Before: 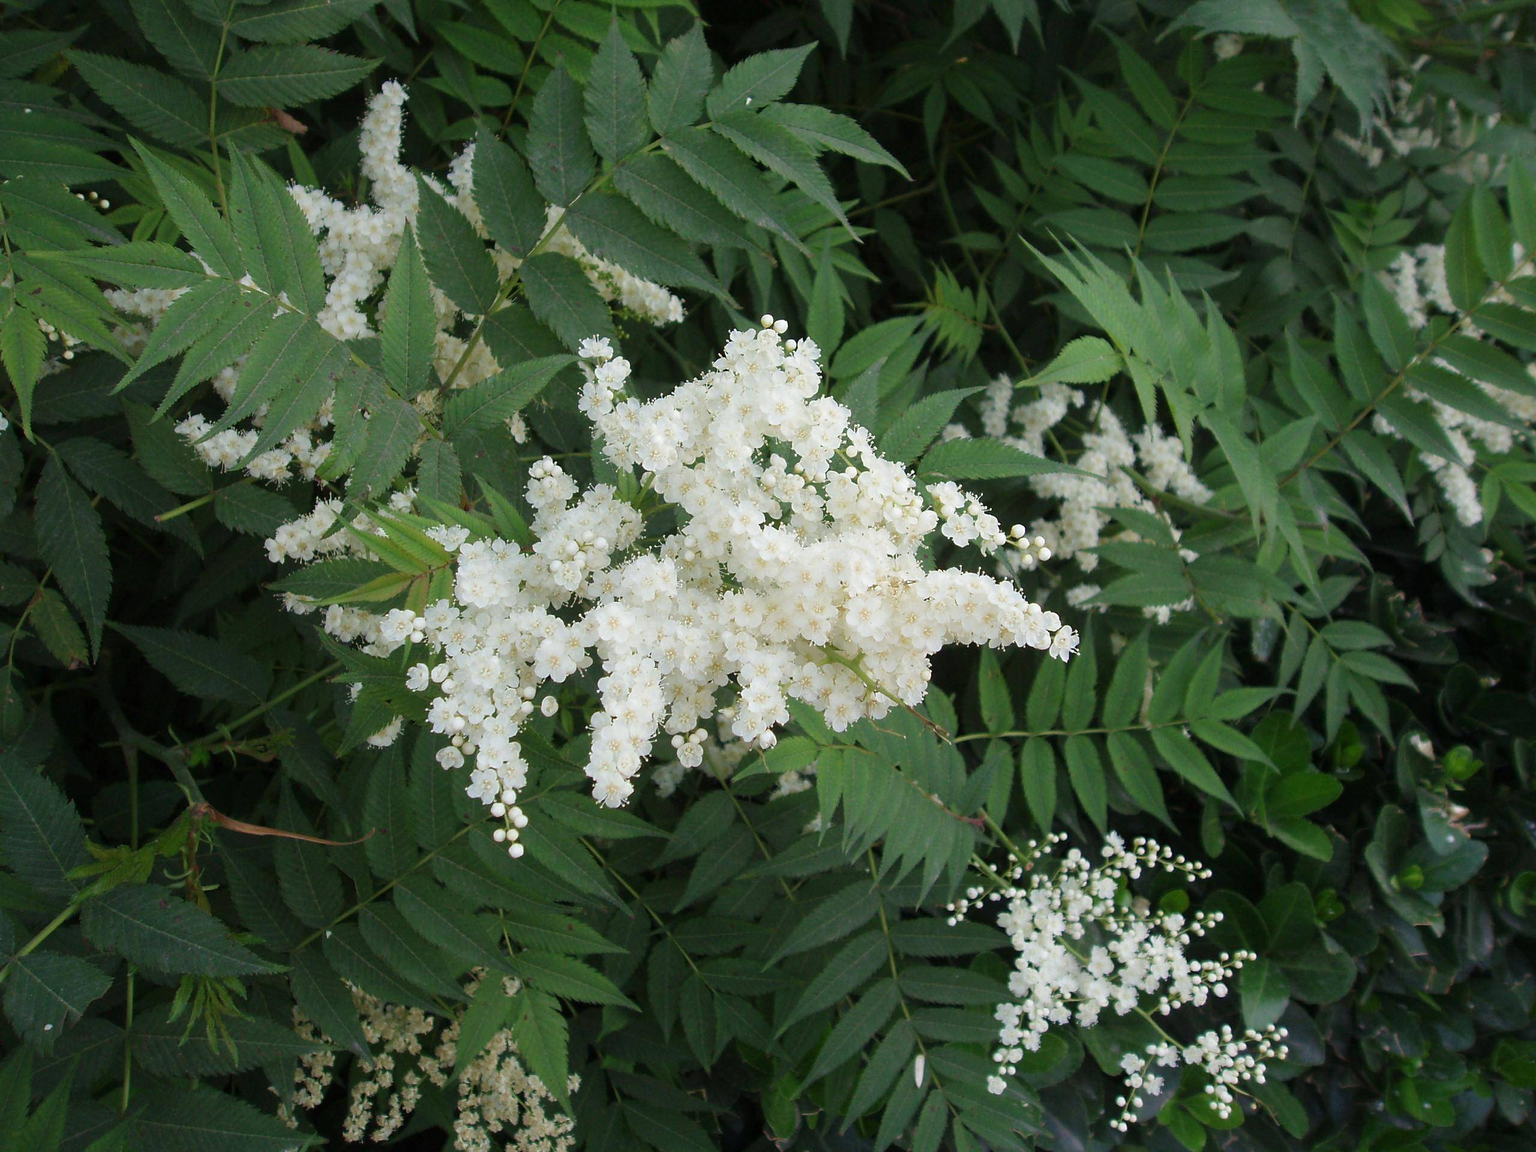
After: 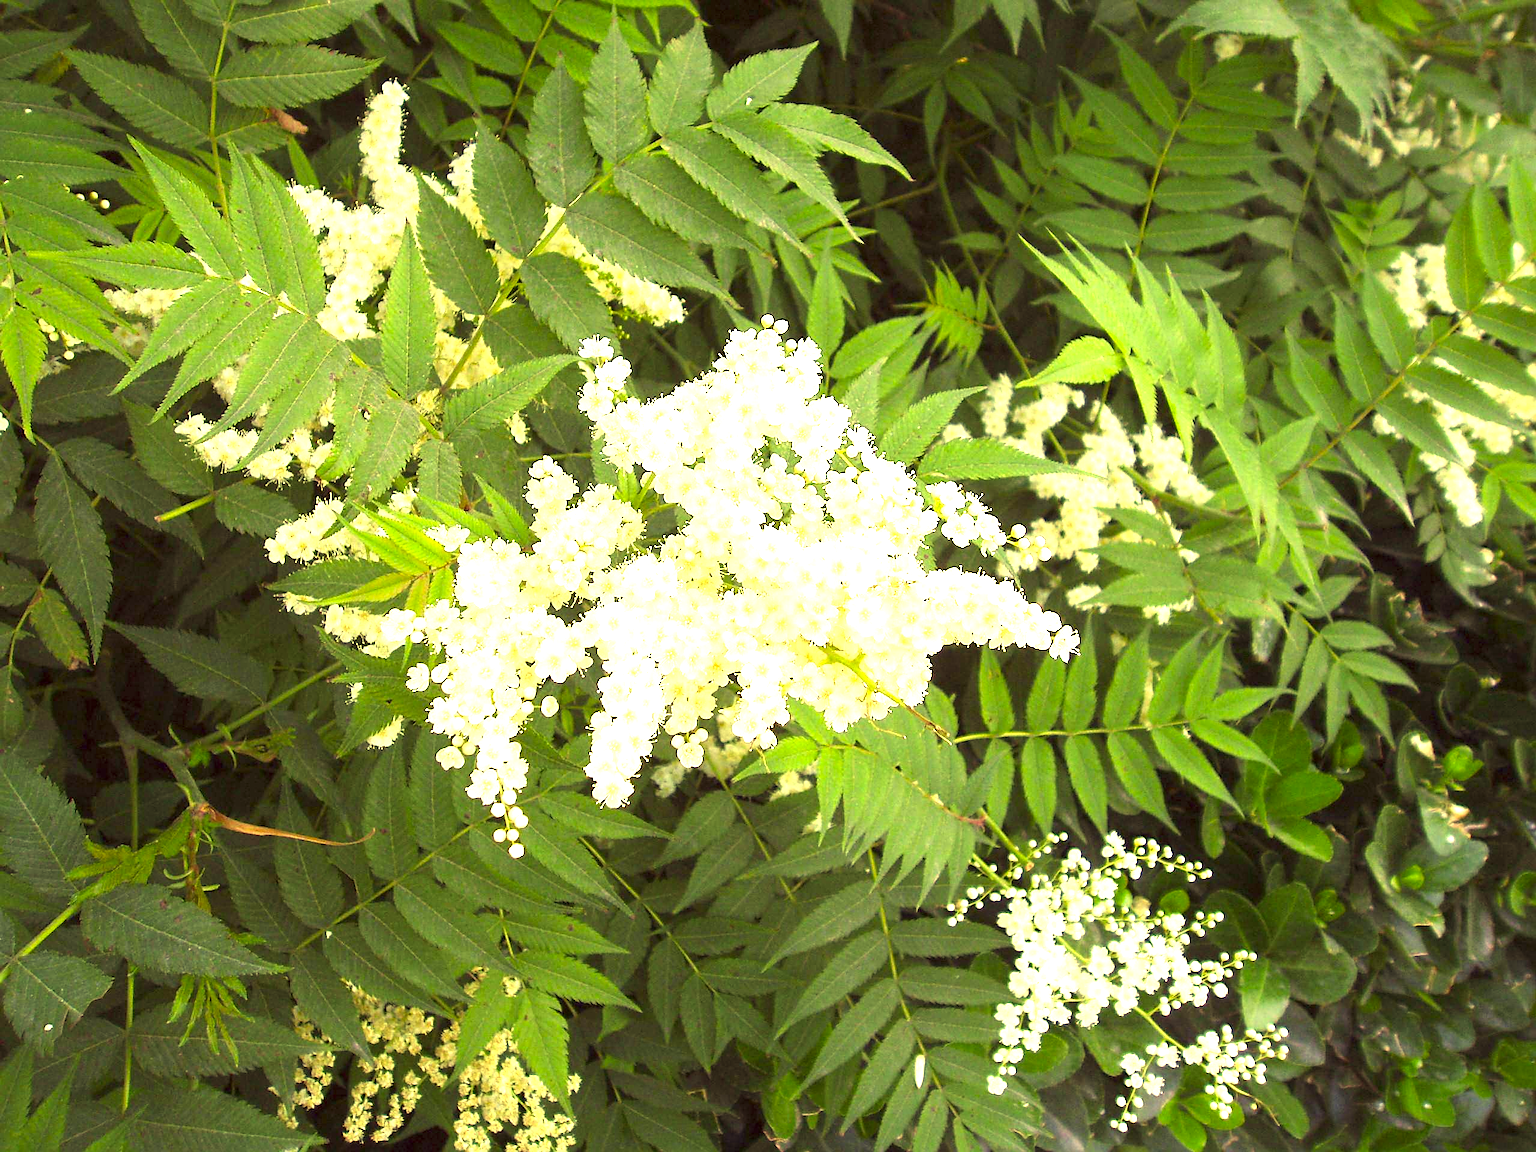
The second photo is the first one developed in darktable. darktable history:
exposure: exposure 2.008 EV, compensate highlight preservation false
color correction: highlights a* -0.349, highlights b* 39.76, shadows a* 9.8, shadows b* -0.368
sharpen: on, module defaults
